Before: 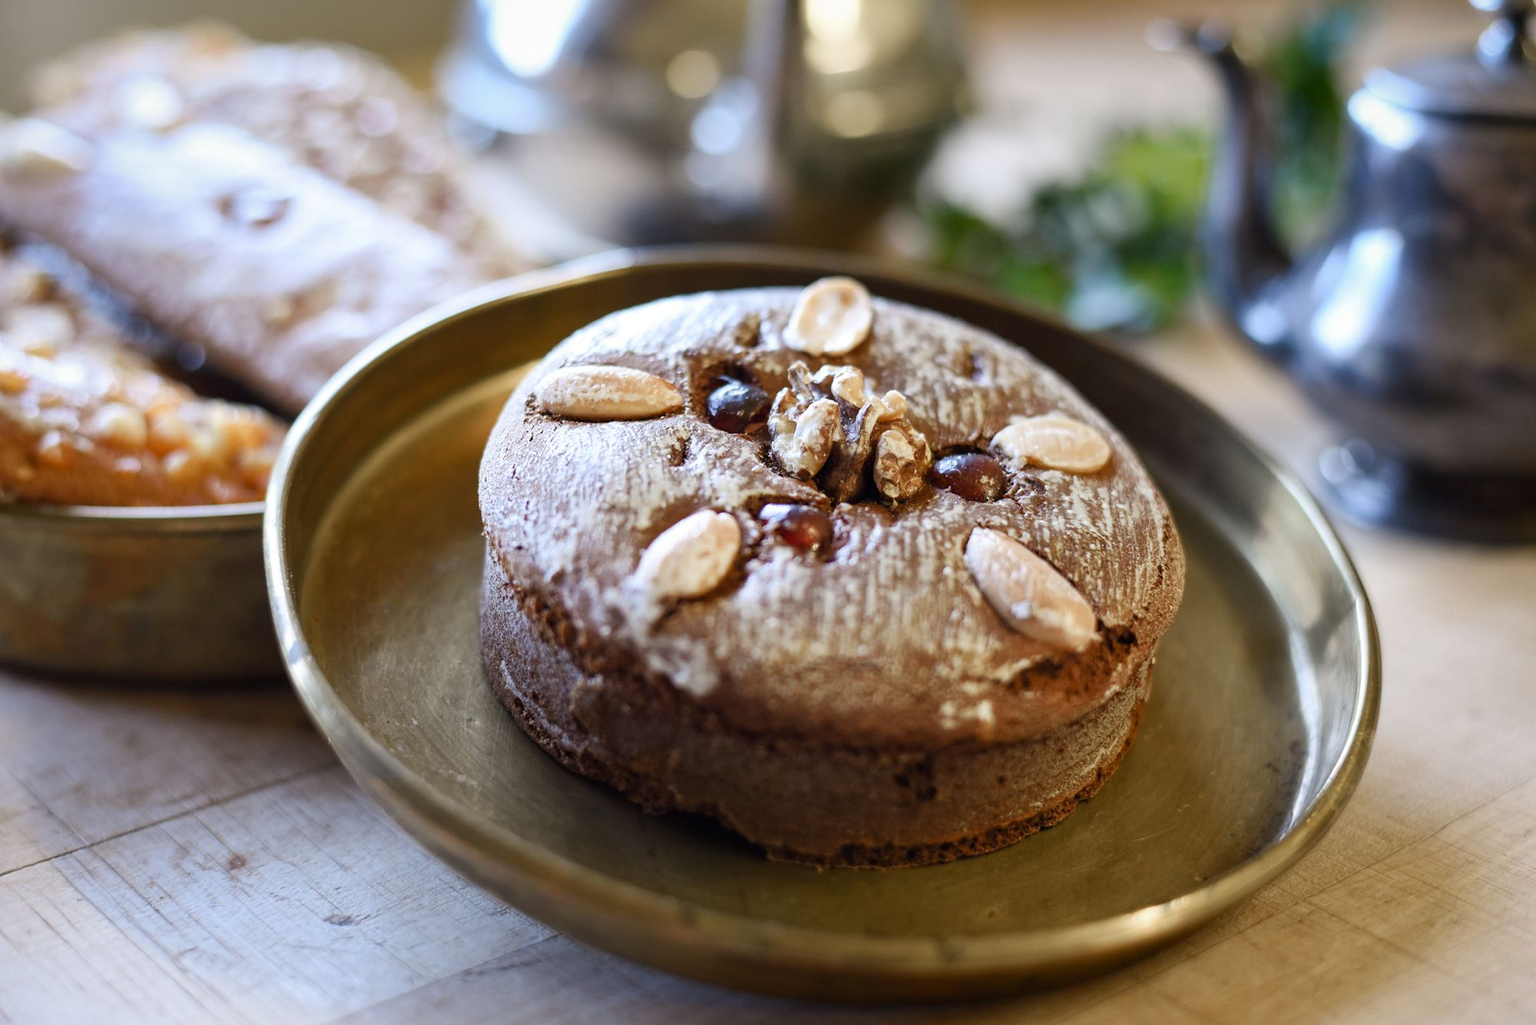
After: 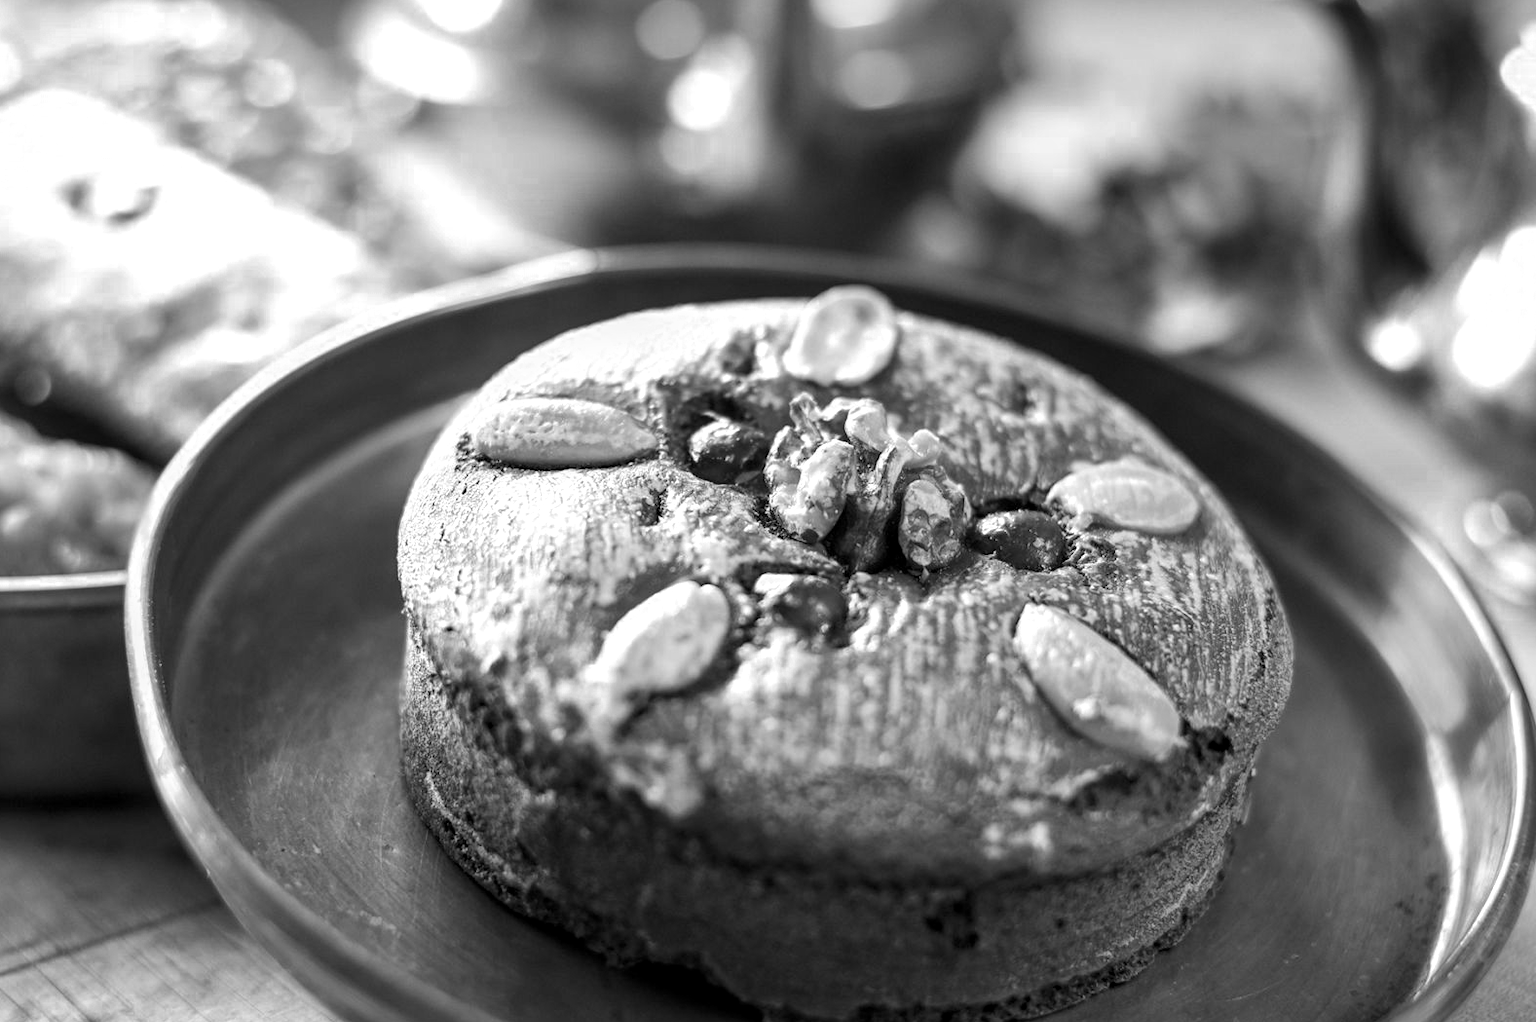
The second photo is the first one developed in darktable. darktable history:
local contrast: on, module defaults
color zones: curves: ch0 [(0, 0.613) (0.01, 0.613) (0.245, 0.448) (0.498, 0.529) (0.642, 0.665) (0.879, 0.777) (0.99, 0.613)]; ch1 [(0, 0) (0.143, 0) (0.286, 0) (0.429, 0) (0.571, 0) (0.714, 0) (0.857, 0)]
crop and rotate: left 10.778%, top 5.08%, right 10.355%, bottom 16.155%
